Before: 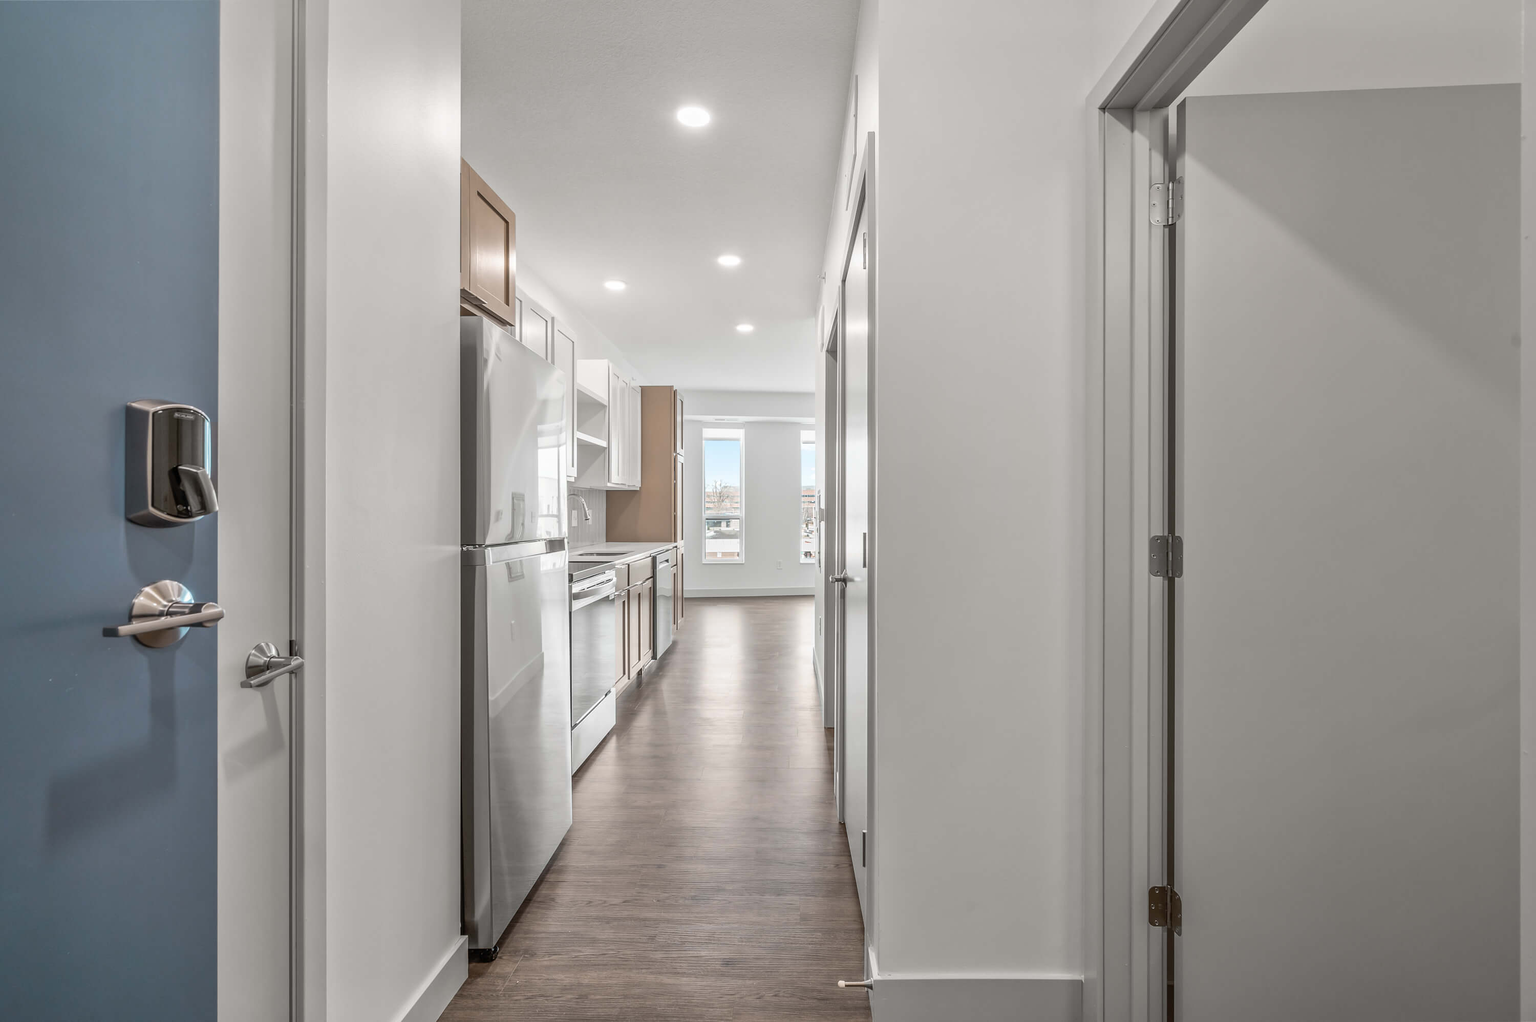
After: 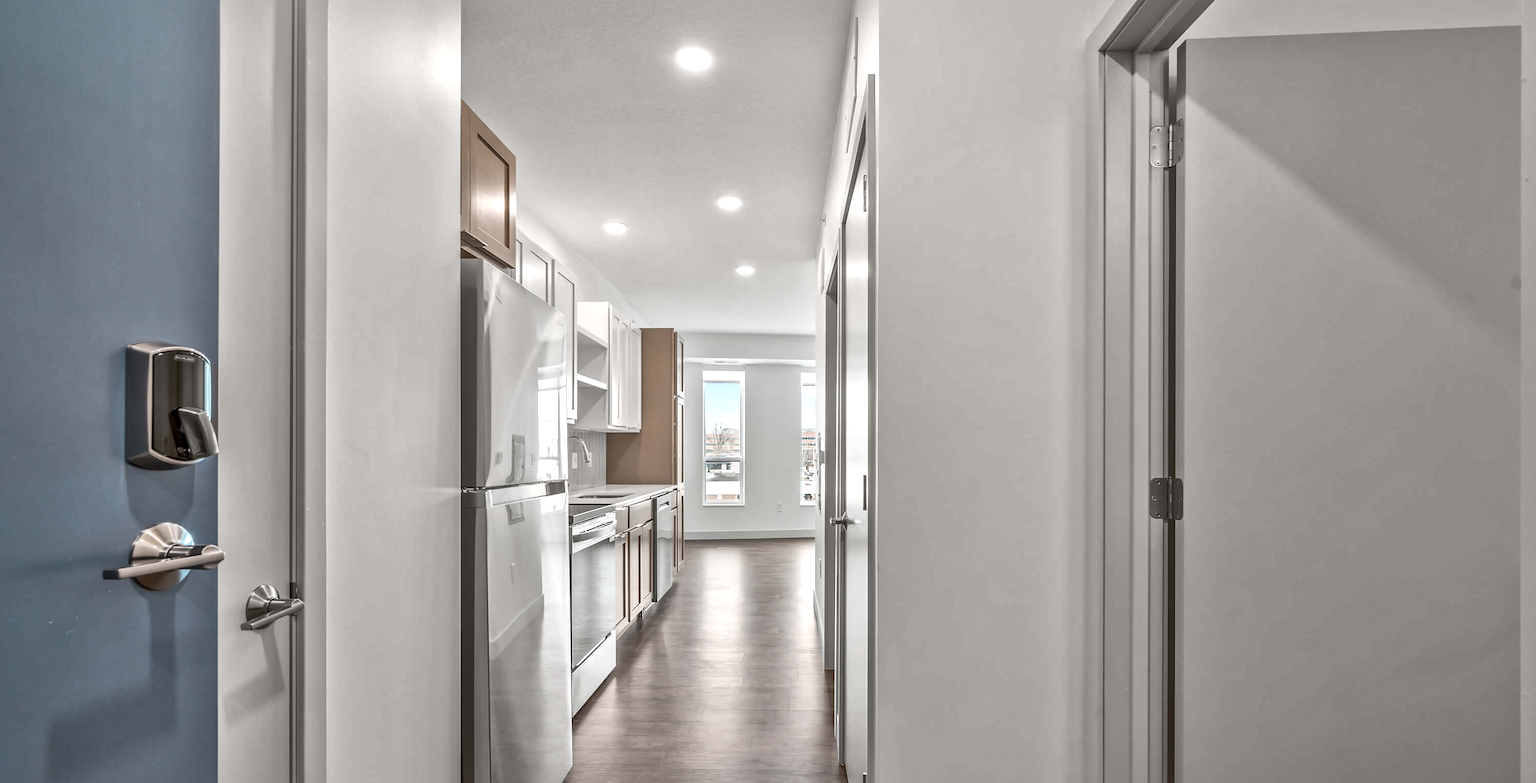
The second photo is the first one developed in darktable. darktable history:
rgb curve: curves: ch0 [(0, 0) (0.093, 0.159) (0.241, 0.265) (0.414, 0.42) (1, 1)], compensate middle gray true, preserve colors basic power
local contrast: mode bilateral grid, contrast 20, coarseness 50, detail 171%, midtone range 0.2
crop: top 5.667%, bottom 17.637%
